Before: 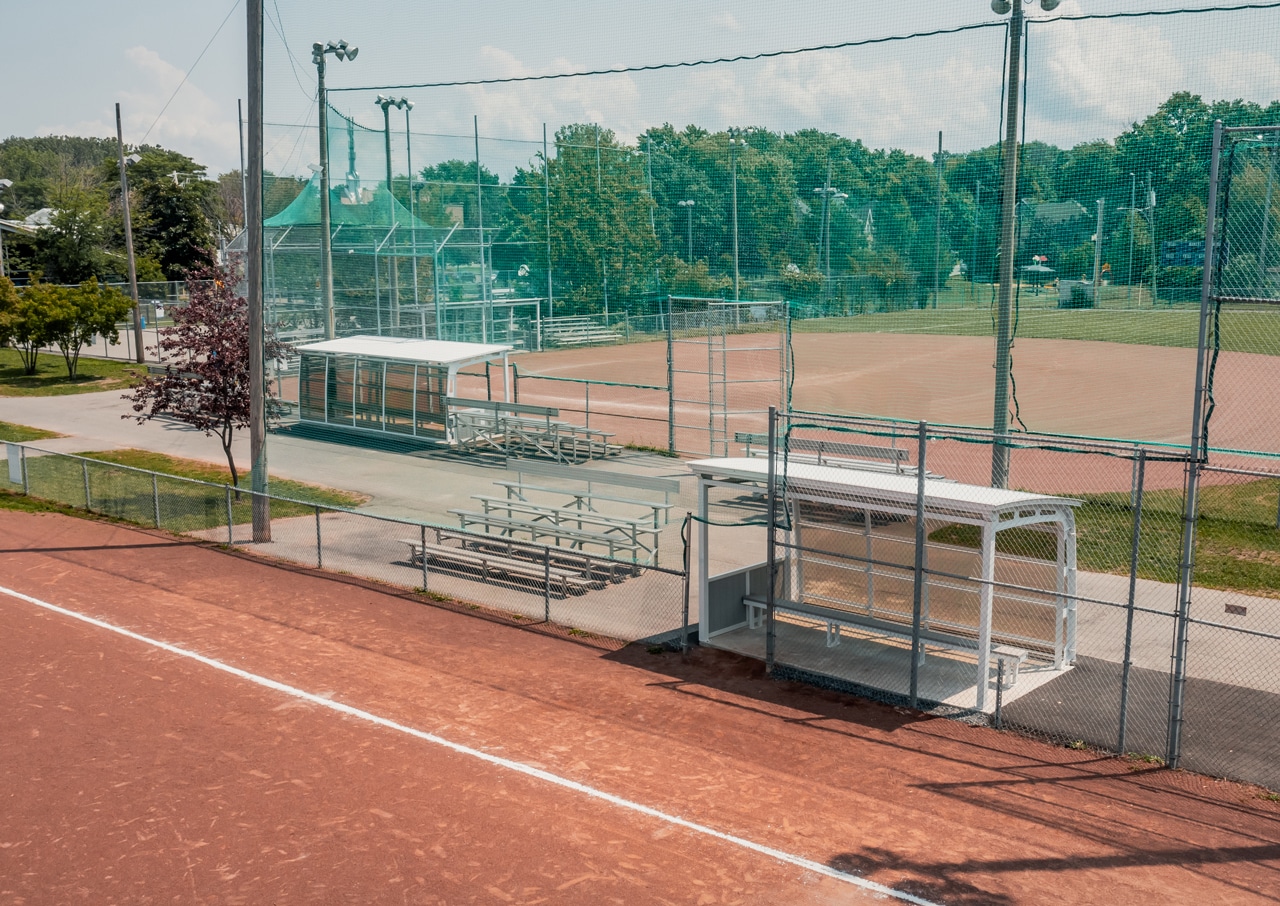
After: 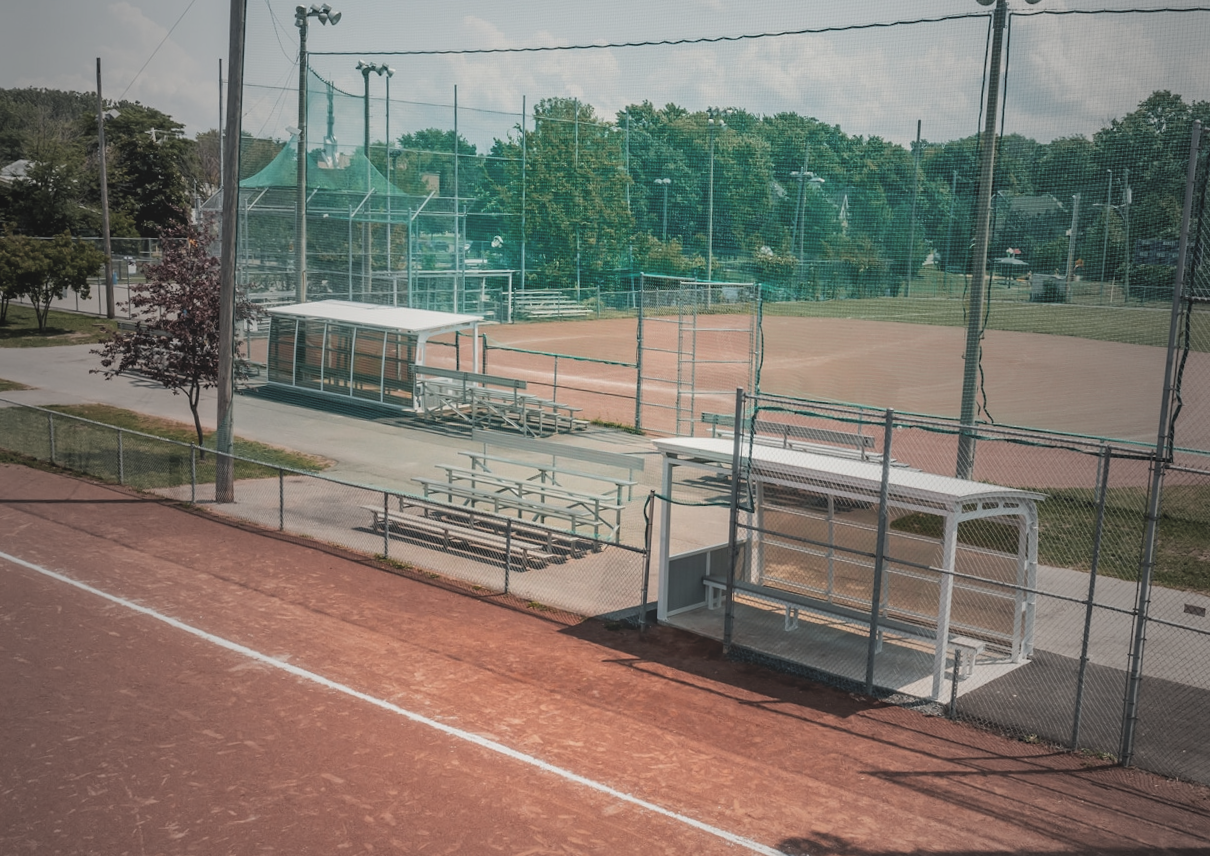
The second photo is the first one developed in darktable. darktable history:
exposure: black level correction -0.015, compensate highlight preservation false
vignetting: fall-off start 18.93%, fall-off radius 137.48%, width/height ratio 0.618, shape 0.586, unbound false
crop and rotate: angle -2.37°
